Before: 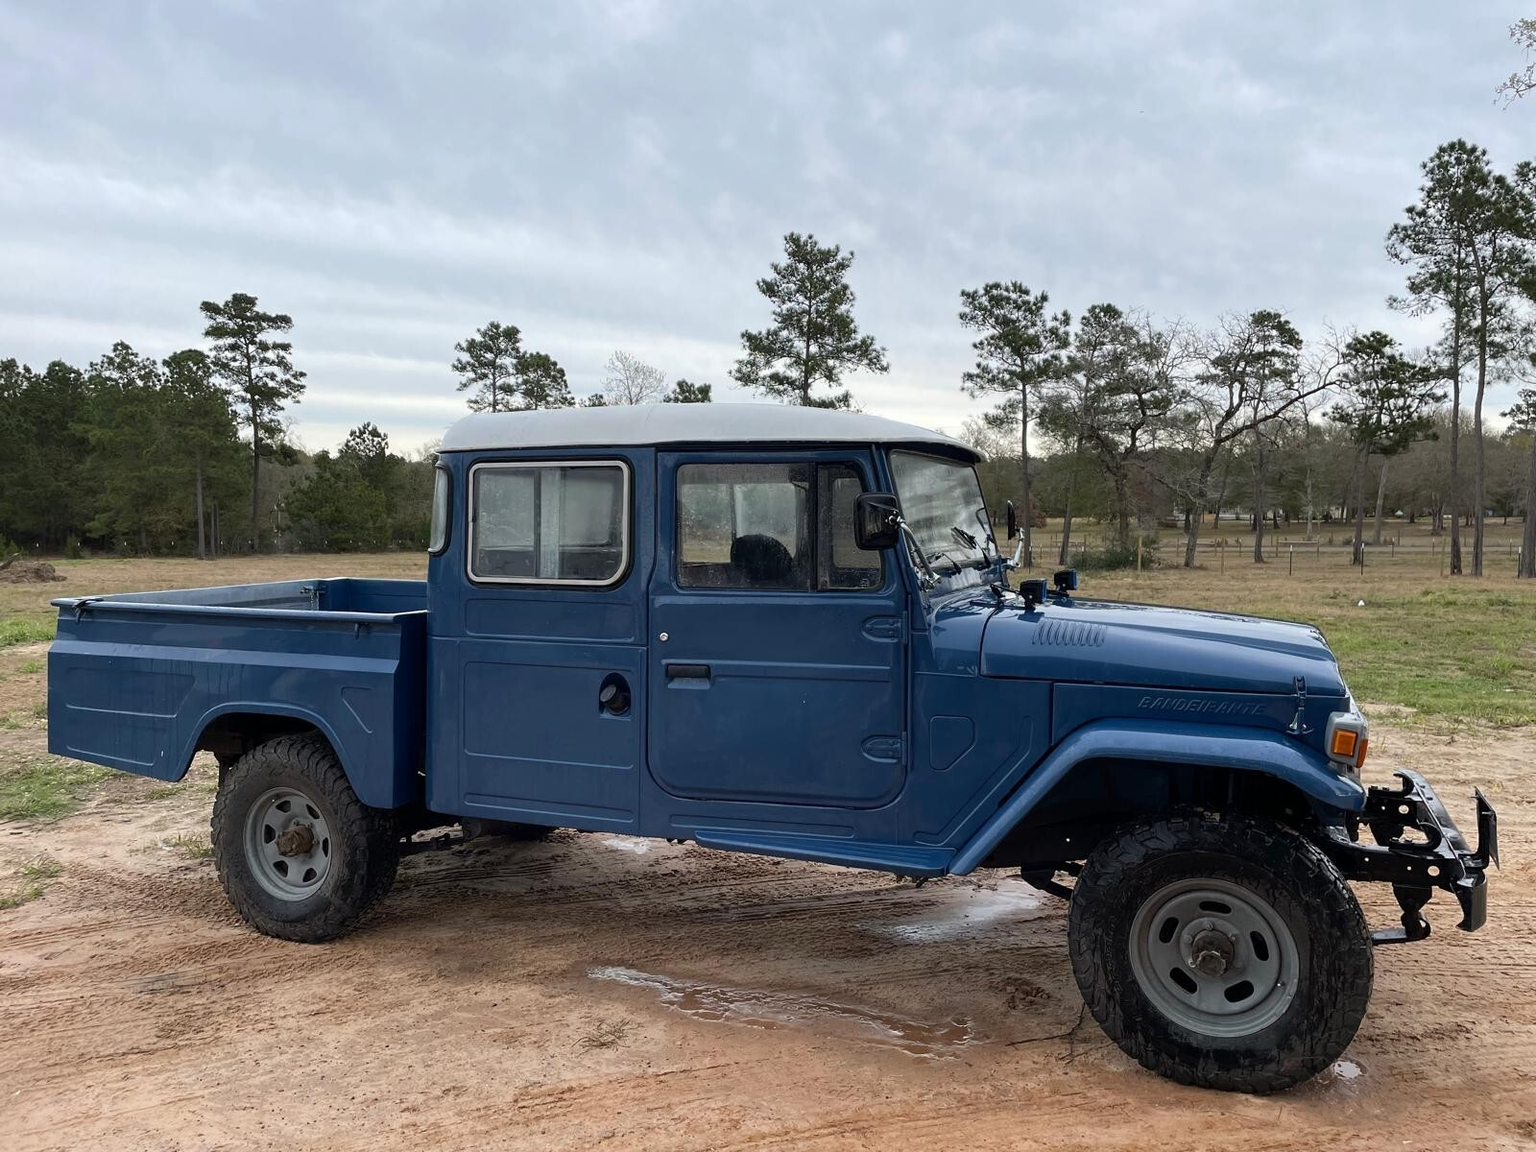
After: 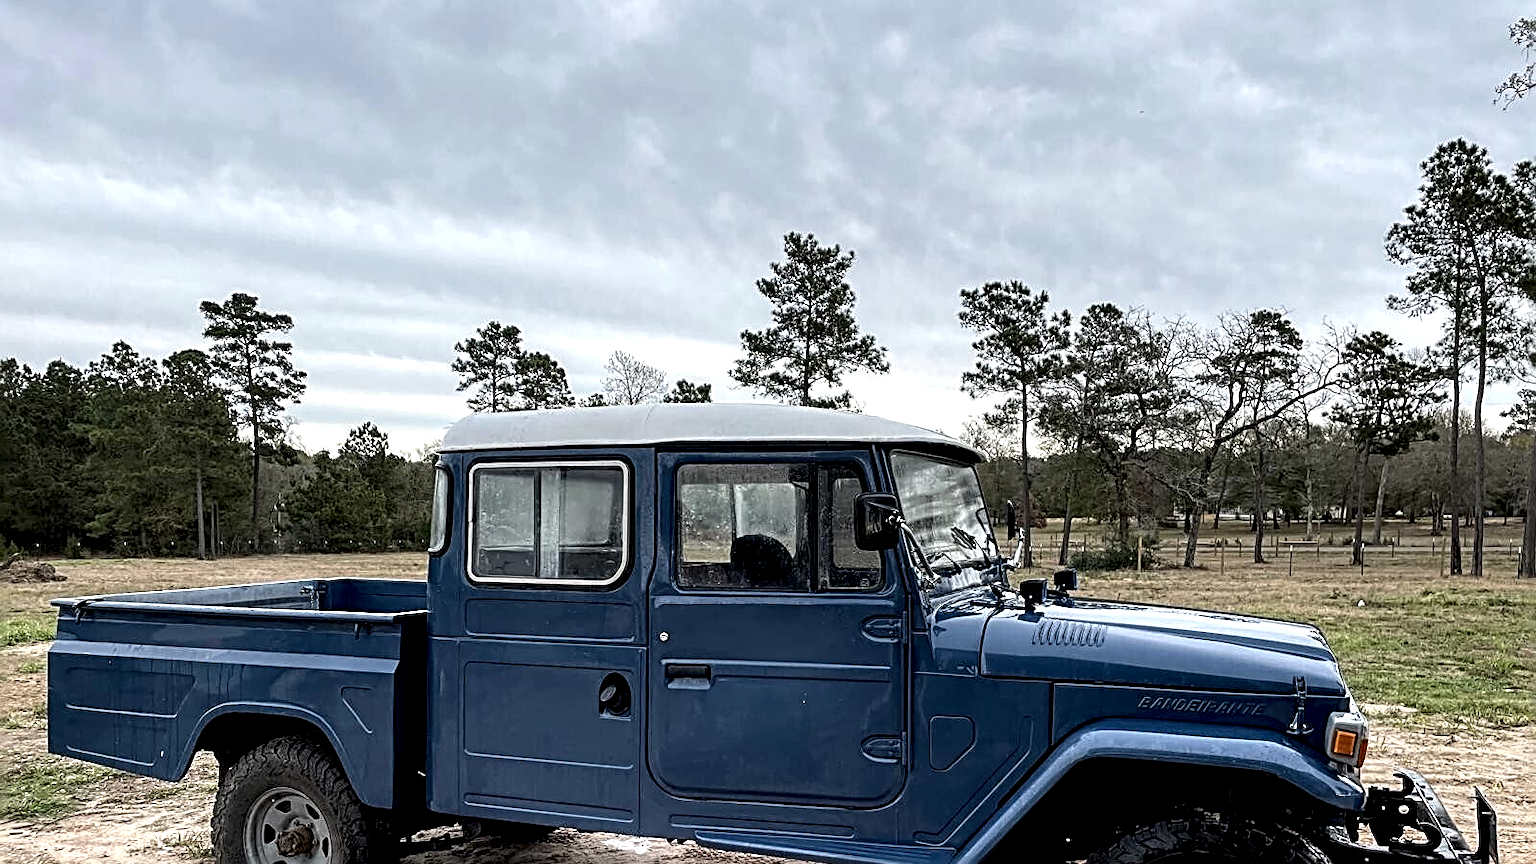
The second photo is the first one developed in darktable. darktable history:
levels: mode automatic, black 0.023%, white 99.97%, levels [0.062, 0.494, 0.925]
crop: bottom 24.967%
sharpen: radius 3.025, amount 0.757
local contrast: highlights 80%, shadows 57%, detail 175%, midtone range 0.602
contrast brightness saturation: saturation -0.05
